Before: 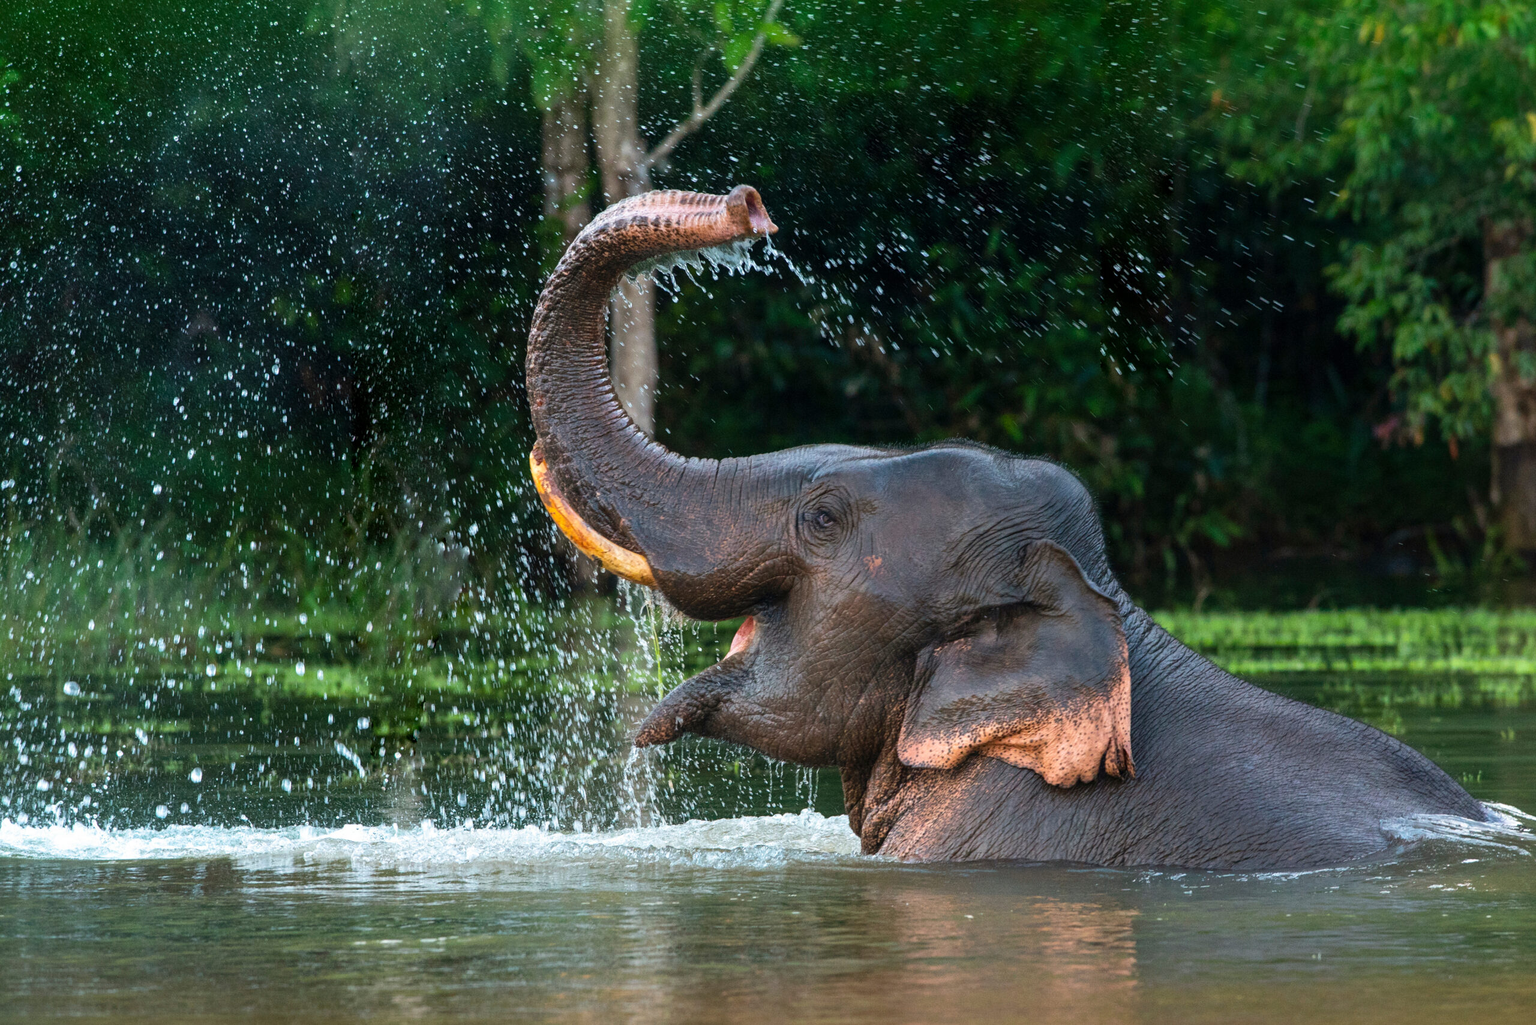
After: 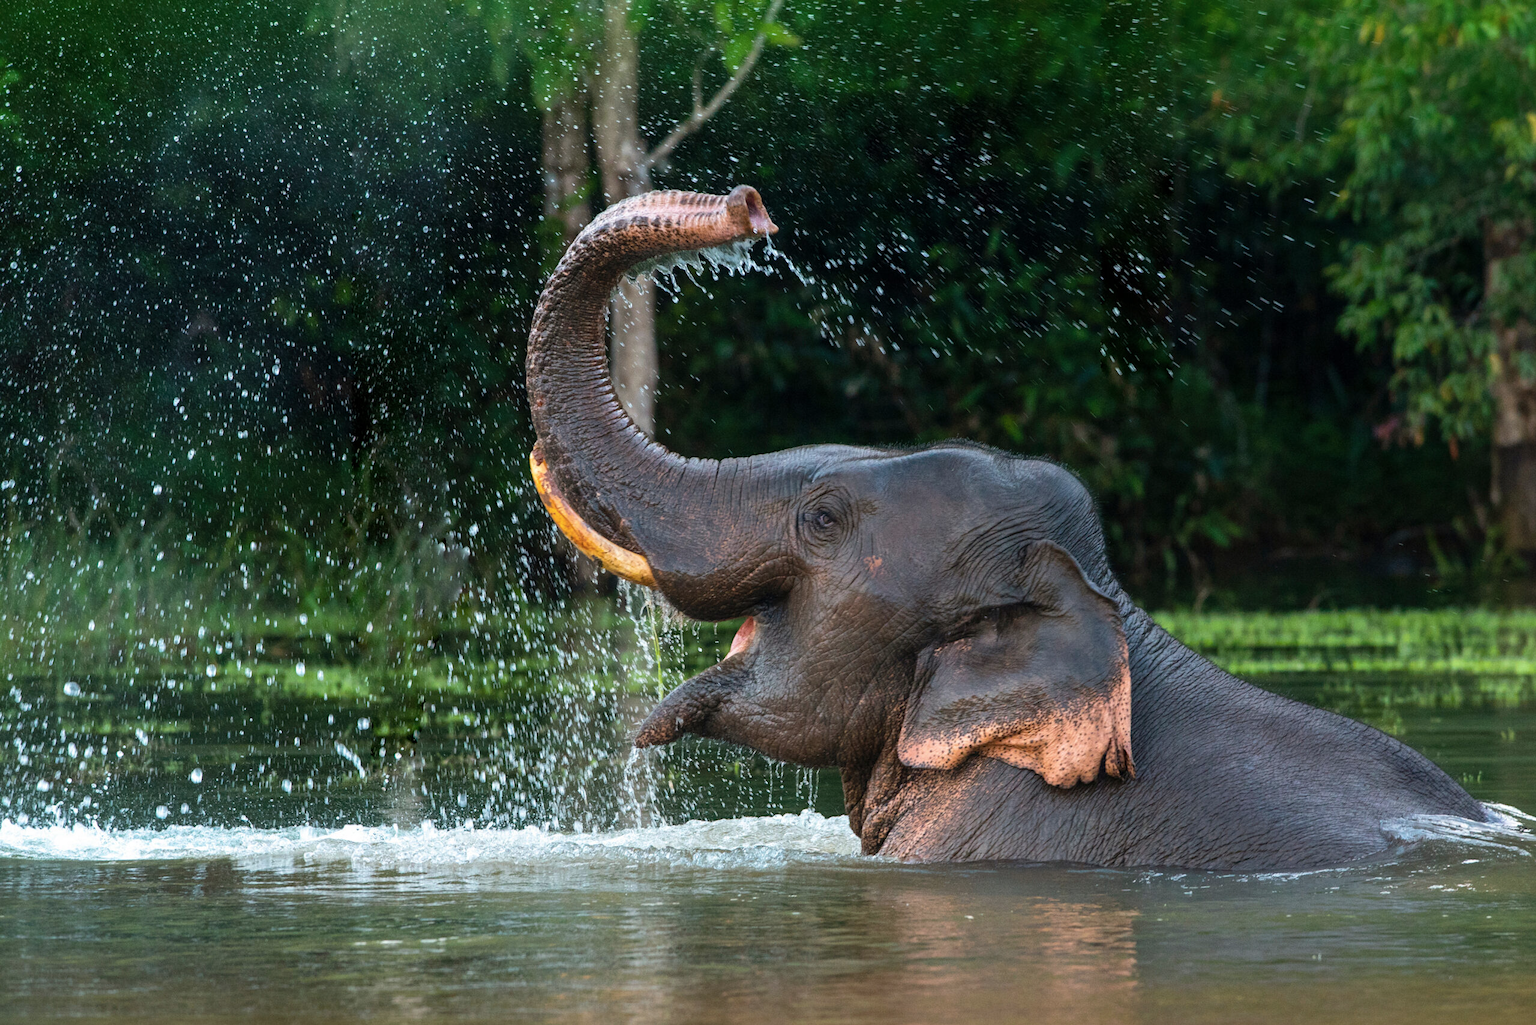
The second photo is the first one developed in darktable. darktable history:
base curve: curves: ch0 [(0, 0) (0.472, 0.455) (1, 1)], preserve colors none
color balance rgb: perceptual saturation grading › global saturation 10%, global vibrance 10%
contrast brightness saturation: saturation -0.17
